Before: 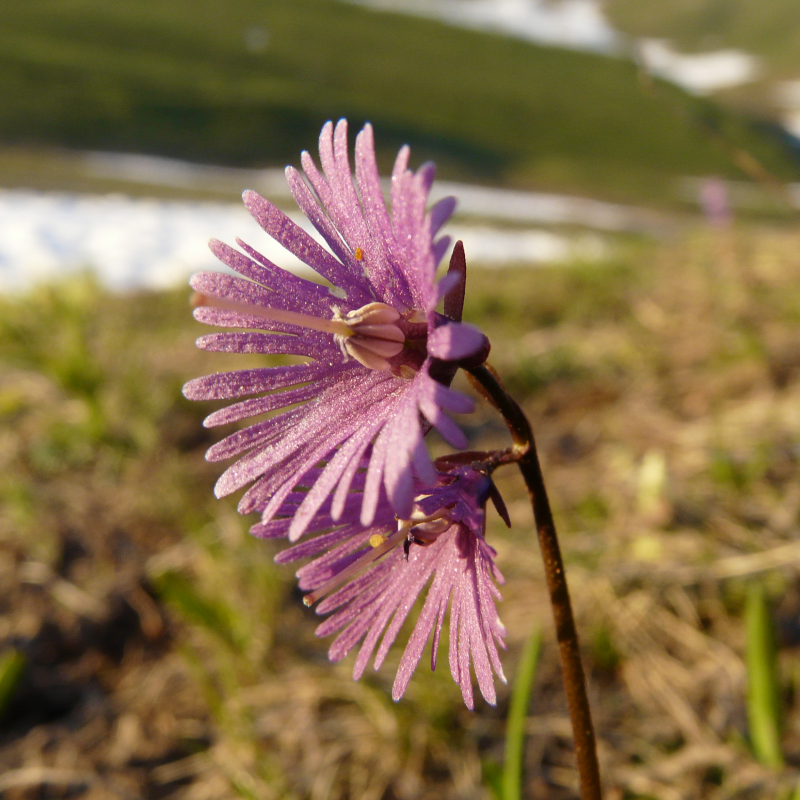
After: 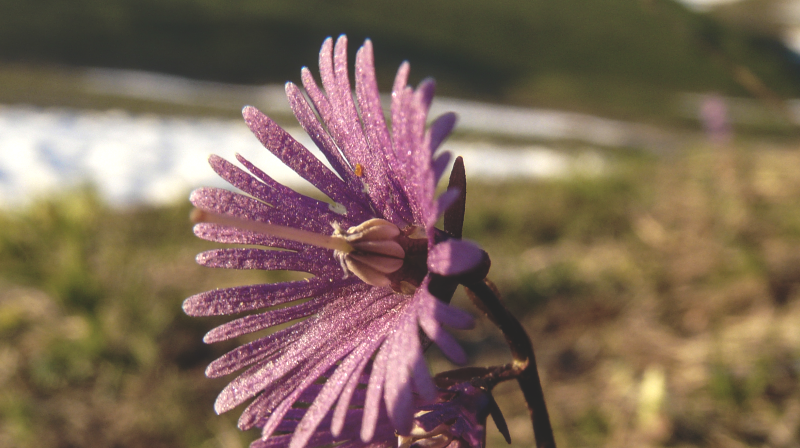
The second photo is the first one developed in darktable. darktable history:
crop and rotate: top 10.605%, bottom 33.274%
rgb curve: curves: ch0 [(0, 0.186) (0.314, 0.284) (0.775, 0.708) (1, 1)], compensate middle gray true, preserve colors none
local contrast: highlights 35%, detail 135%
shadows and highlights: shadows 22.7, highlights -48.71, soften with gaussian
color zones: curves: ch0 [(0, 0.5) (0.143, 0.52) (0.286, 0.5) (0.429, 0.5) (0.571, 0.5) (0.714, 0.5) (0.857, 0.5) (1, 0.5)]; ch1 [(0, 0.489) (0.155, 0.45) (0.286, 0.466) (0.429, 0.5) (0.571, 0.5) (0.714, 0.5) (0.857, 0.5) (1, 0.489)]
